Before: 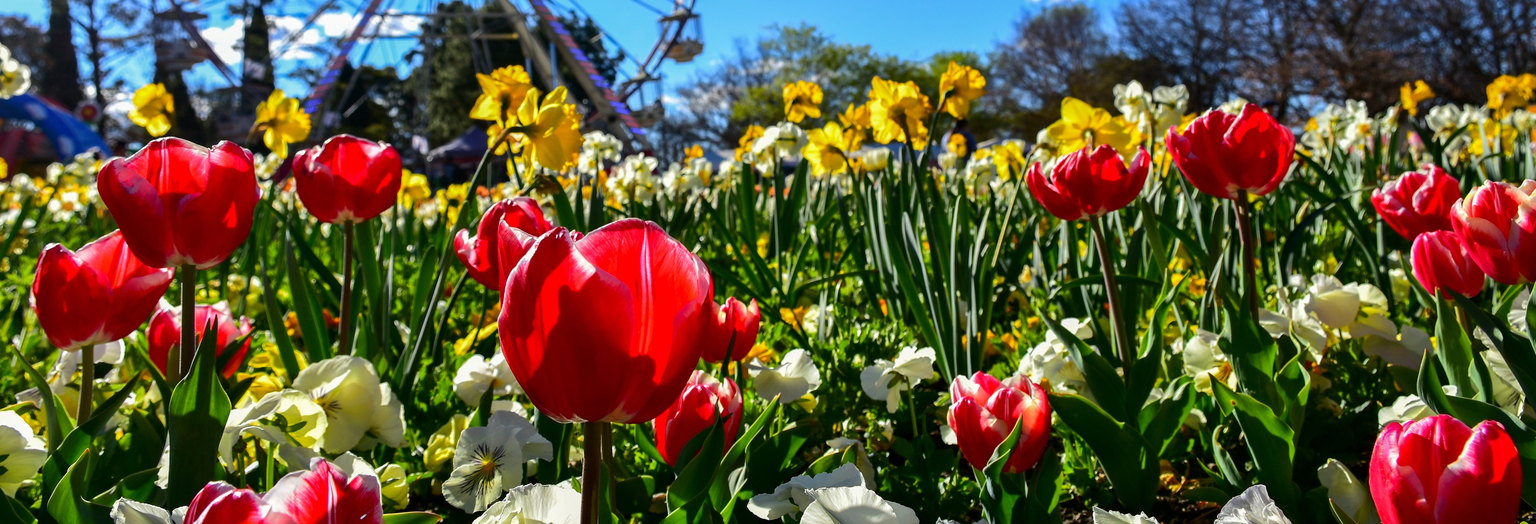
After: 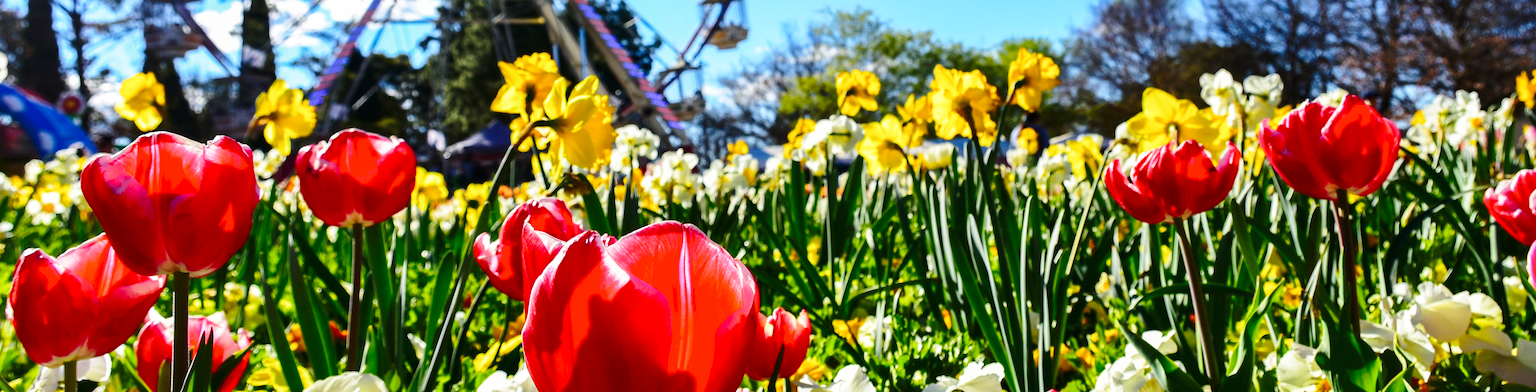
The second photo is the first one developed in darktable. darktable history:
base curve: curves: ch0 [(0, 0) (0.028, 0.03) (0.121, 0.232) (0.46, 0.748) (0.859, 0.968) (1, 1)], preserve colors none
crop: left 1.584%, top 3.382%, right 7.627%, bottom 28.458%
